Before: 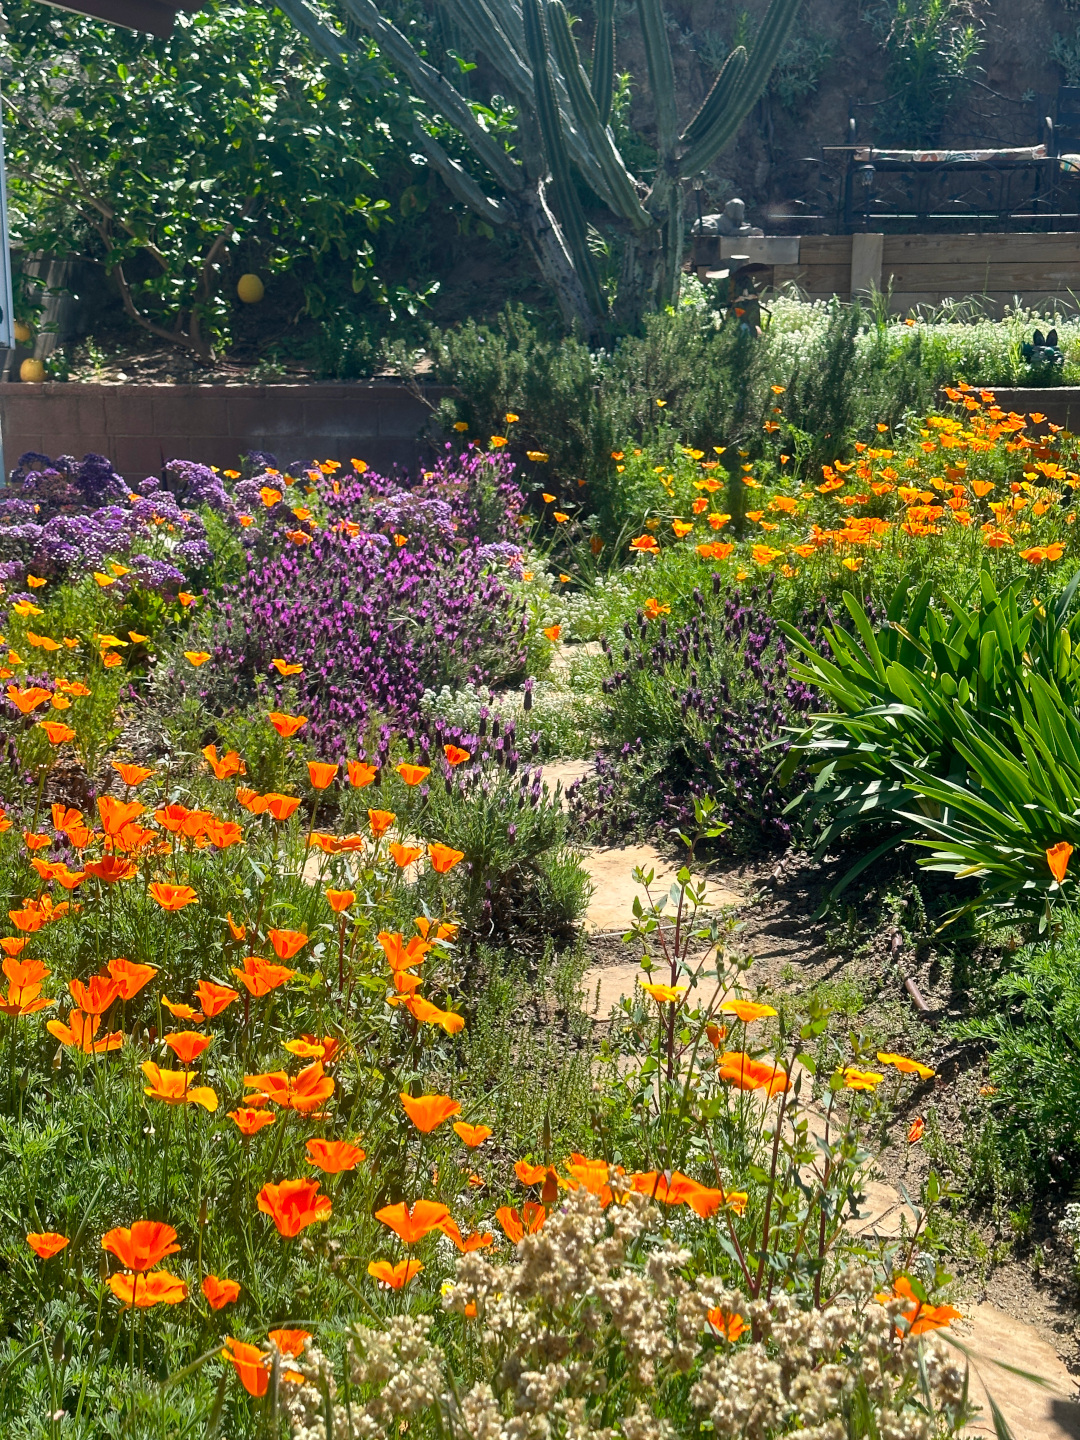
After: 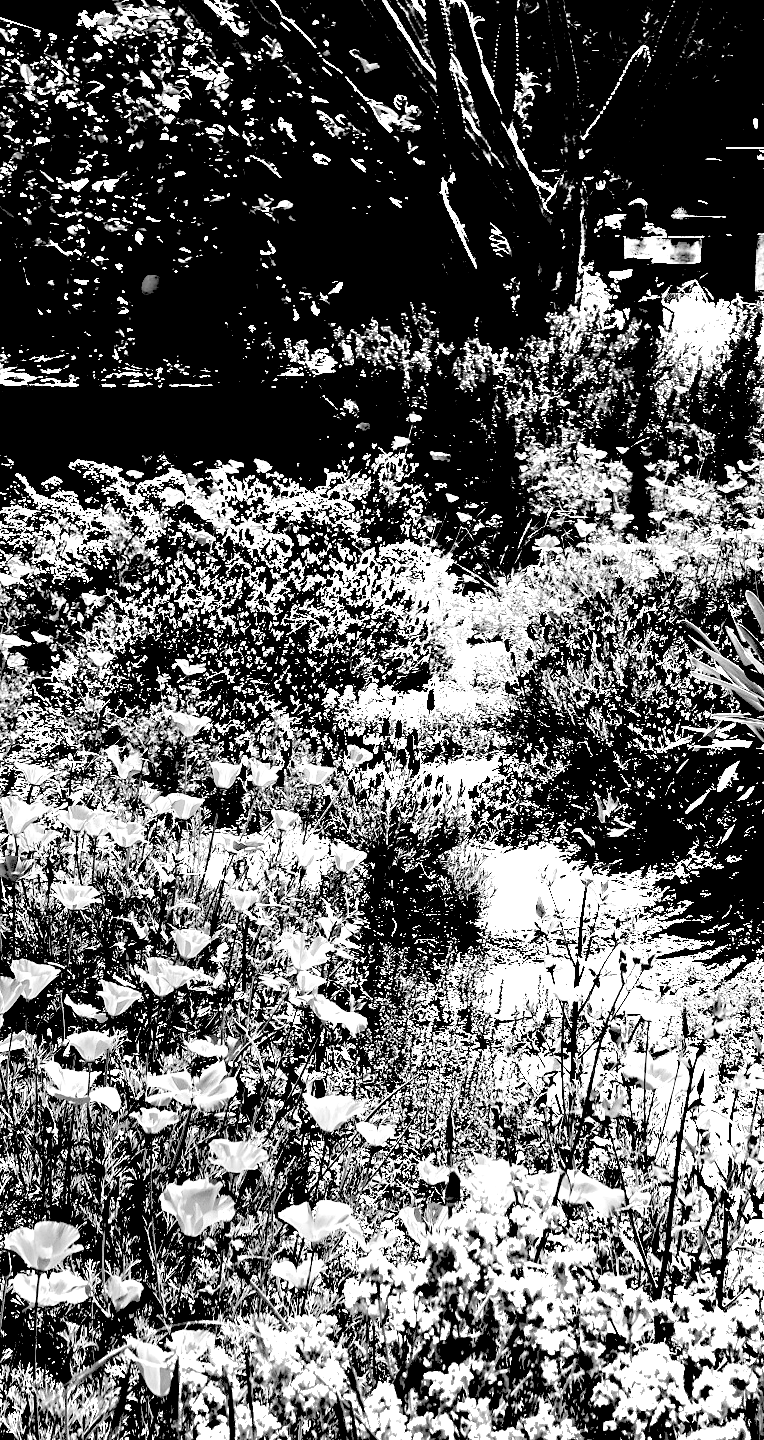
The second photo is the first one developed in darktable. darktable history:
crop and rotate: left 9.061%, right 20.142%
monochrome: a 32, b 64, size 2.3
color correction: highlights a* -7.23, highlights b* -0.161, shadows a* 20.08, shadows b* 11.73
exposure: black level correction 0.1, exposure 3 EV, compensate highlight preservation false
